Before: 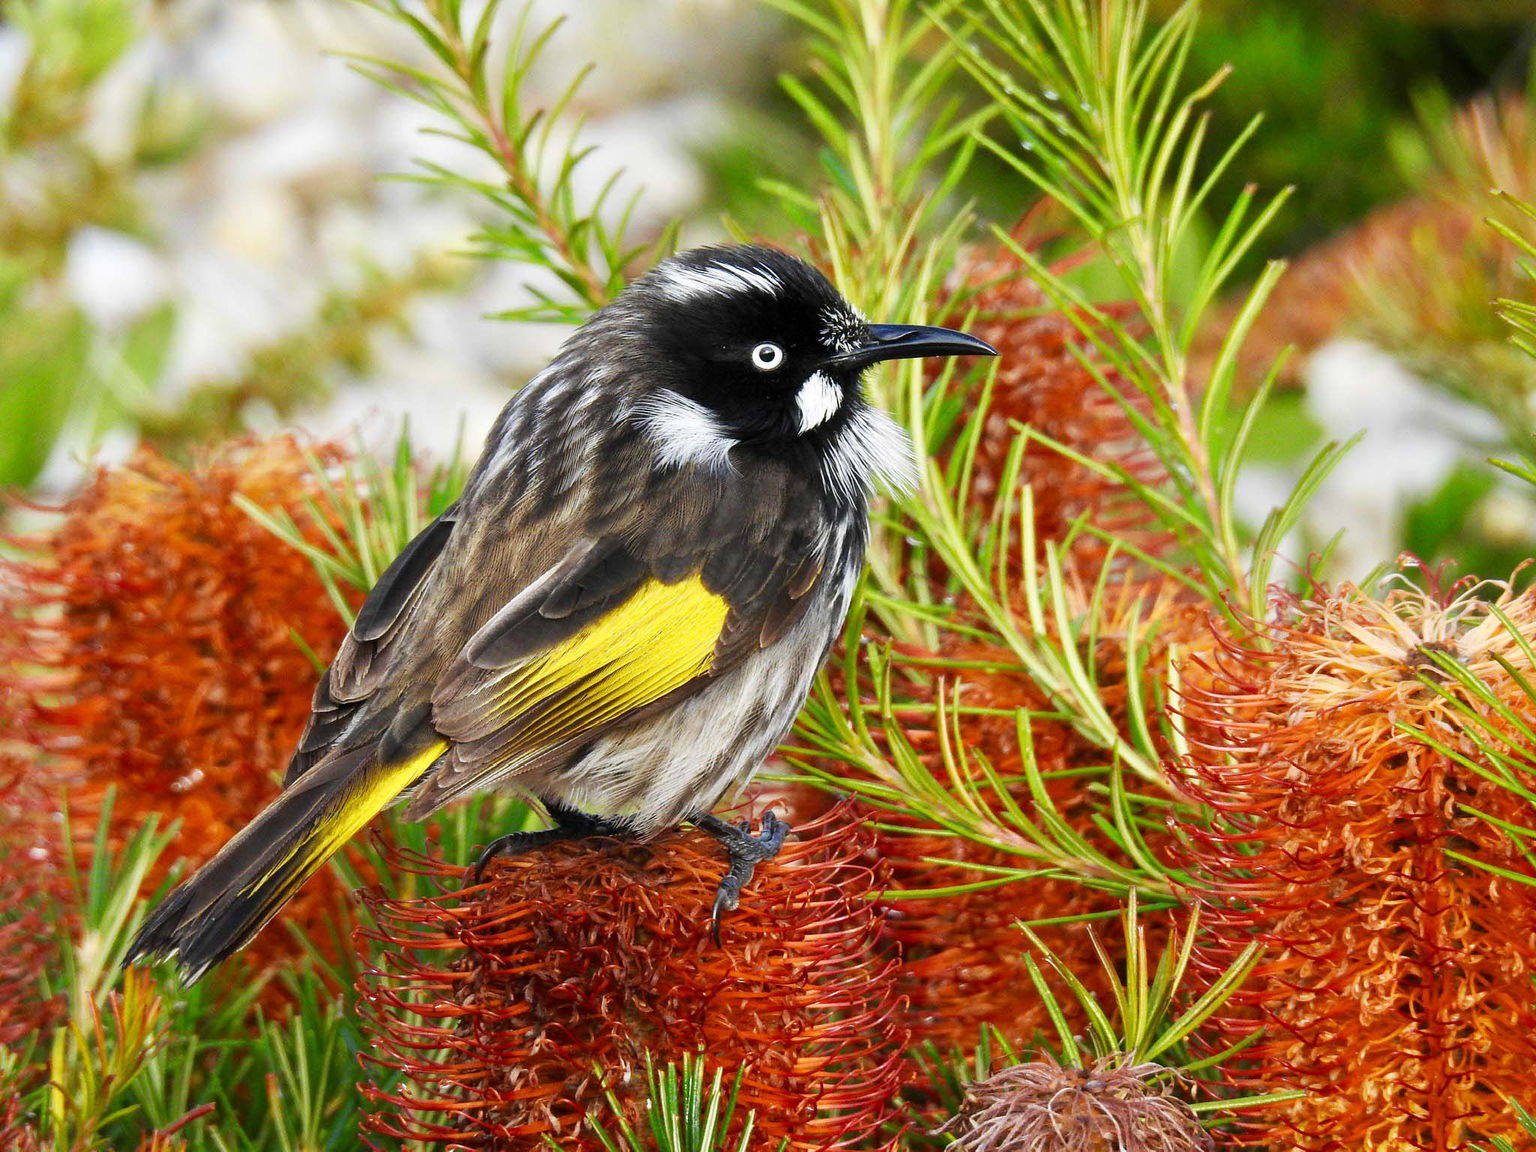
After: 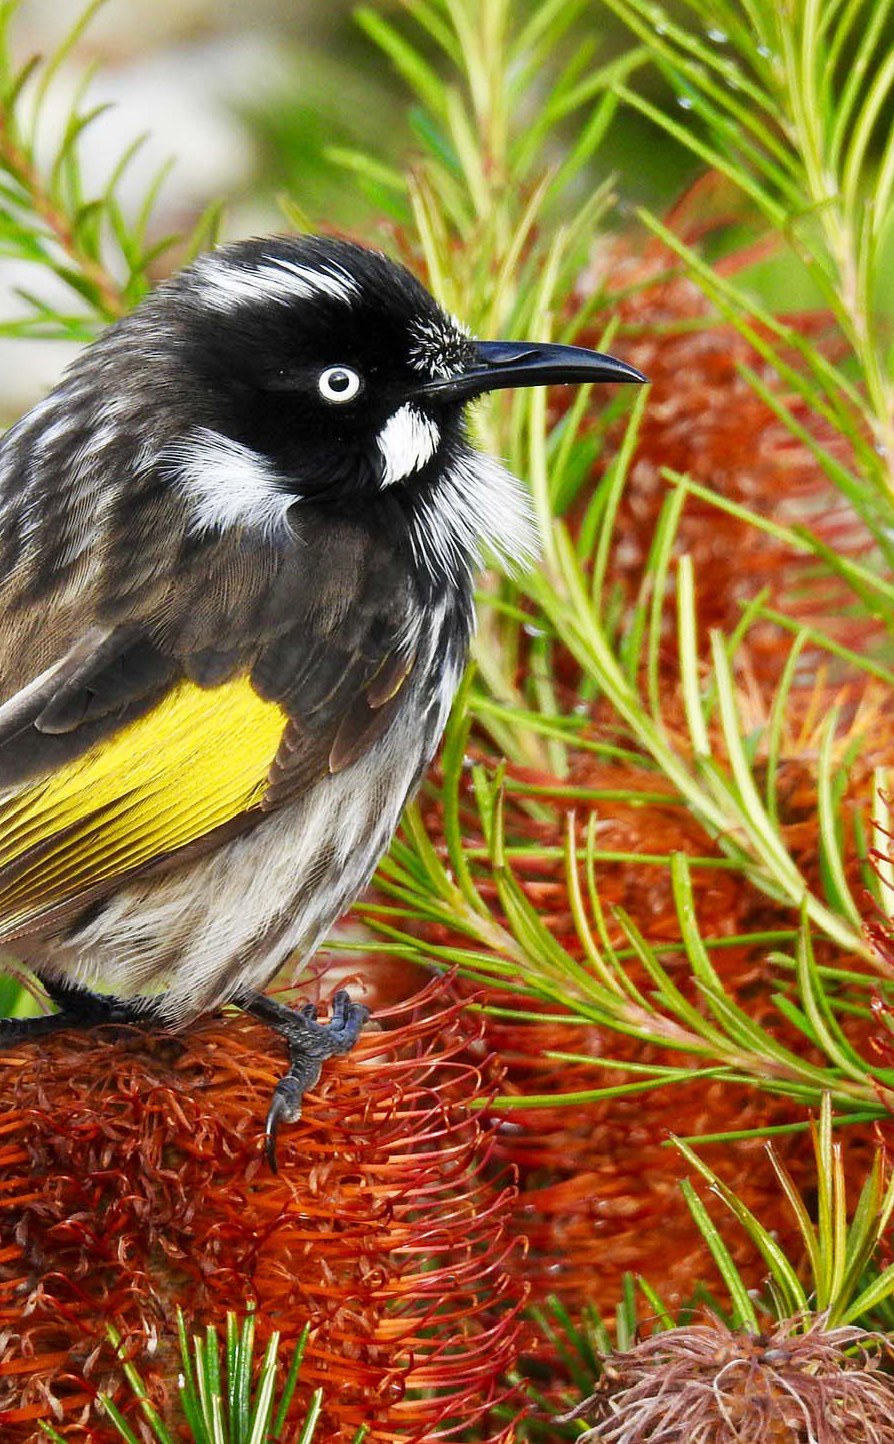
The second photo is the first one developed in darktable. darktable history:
crop: left 33.442%, top 5.973%, right 22.902%
